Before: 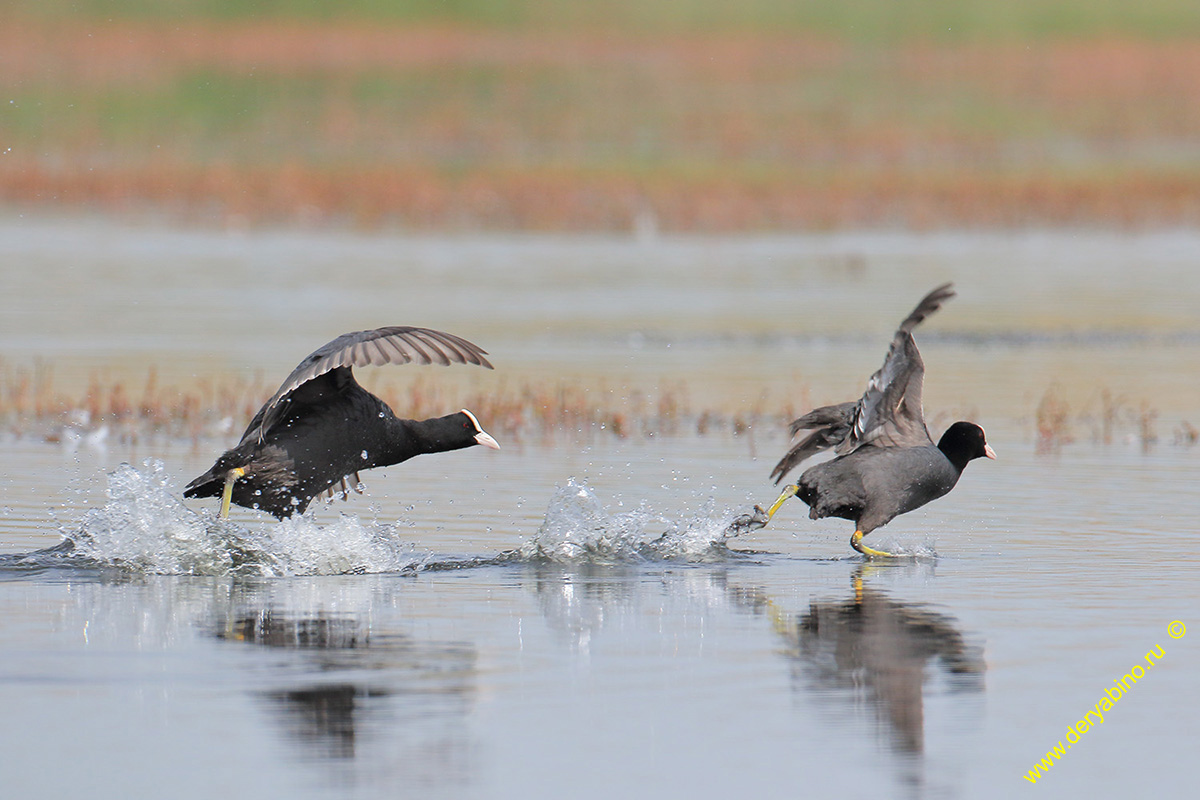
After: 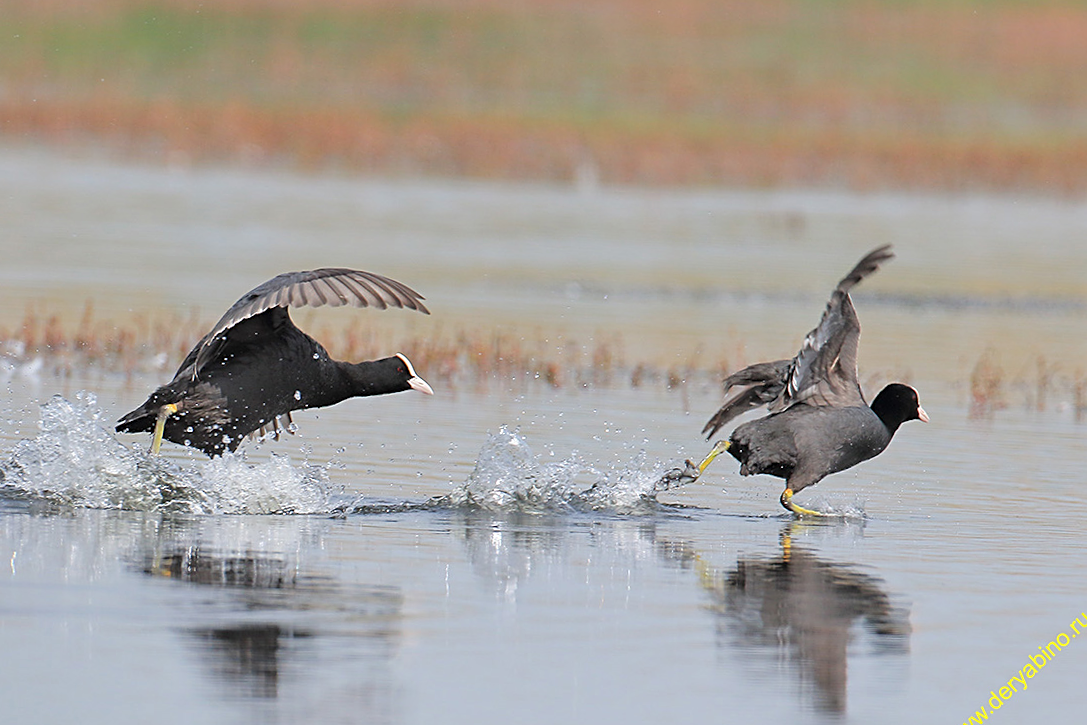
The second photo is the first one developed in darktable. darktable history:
crop and rotate: angle -2.03°, left 3.113%, top 4.113%, right 1.539%, bottom 0.509%
sharpen: on, module defaults
